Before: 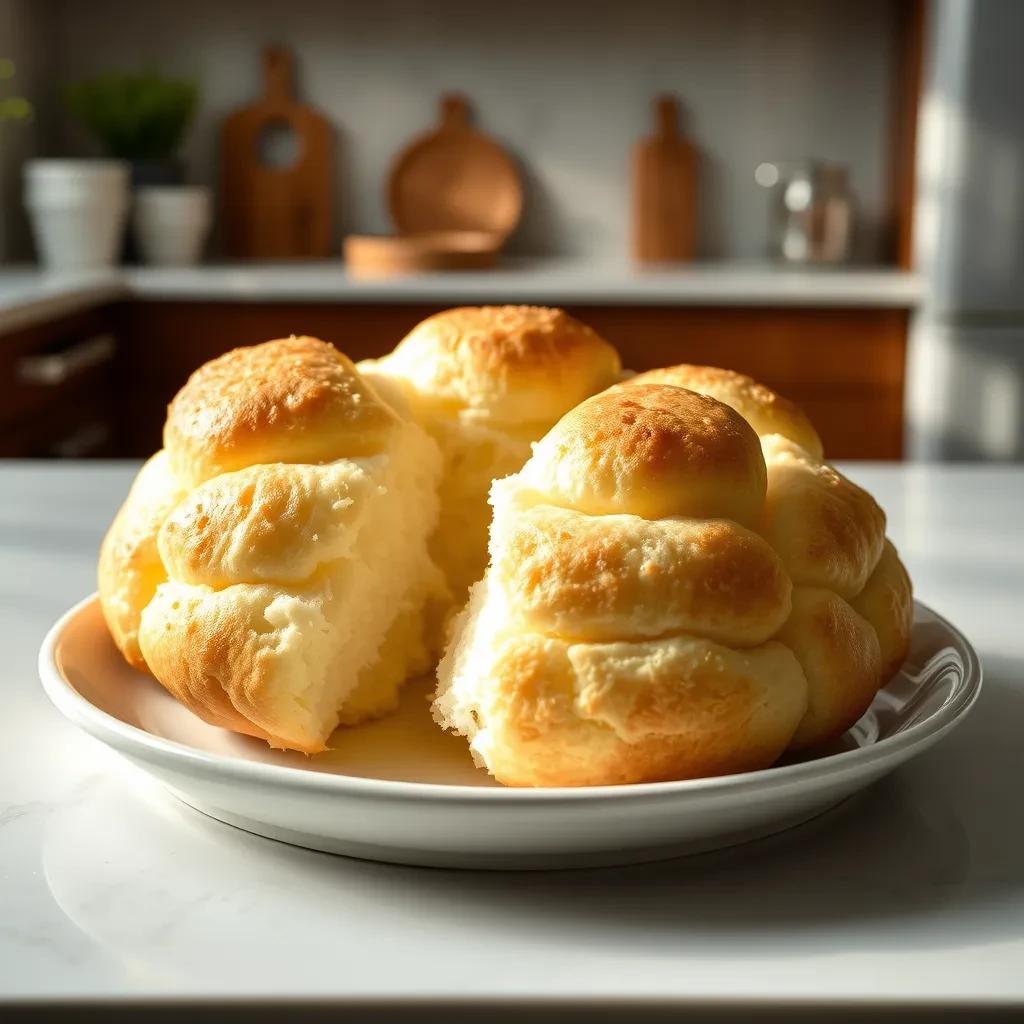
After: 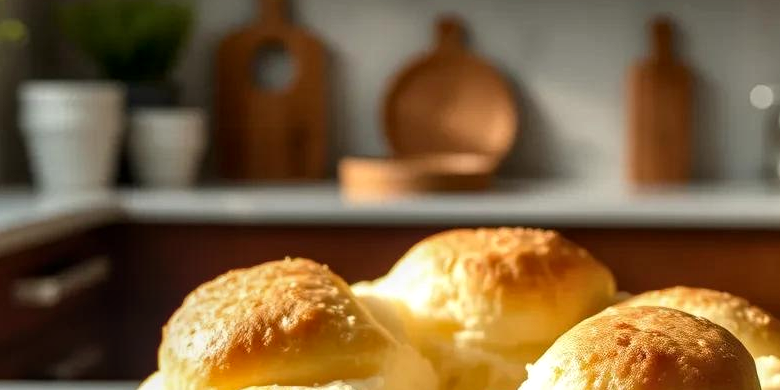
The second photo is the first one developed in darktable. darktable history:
crop: left 0.579%, top 7.627%, right 23.167%, bottom 54.275%
local contrast: on, module defaults
